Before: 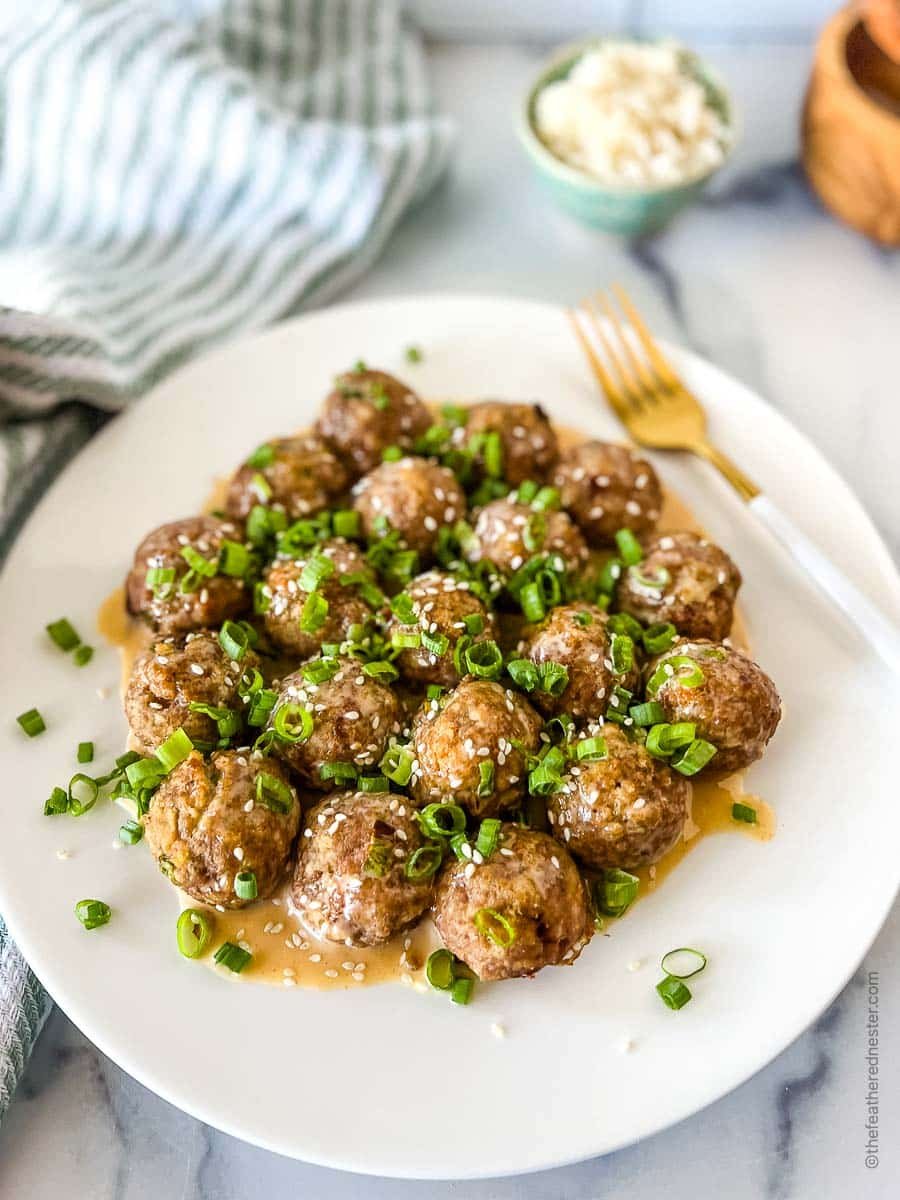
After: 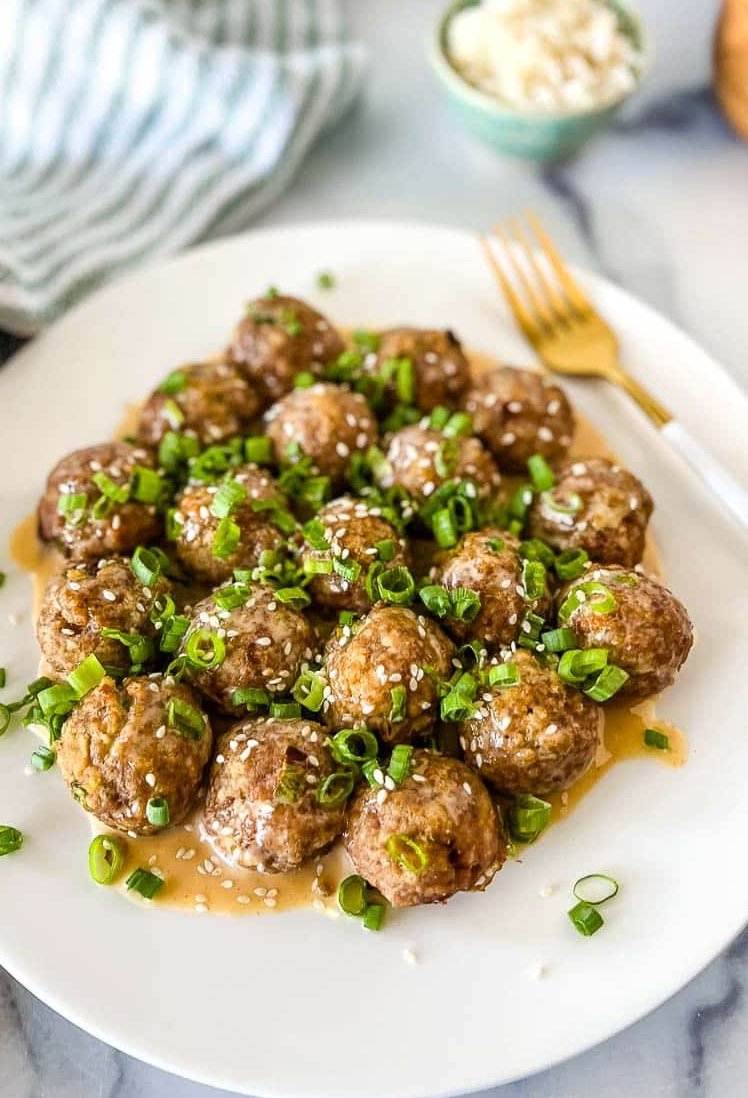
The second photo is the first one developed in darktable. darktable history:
crop: left 9.819%, top 6.247%, right 6.98%, bottom 2.251%
